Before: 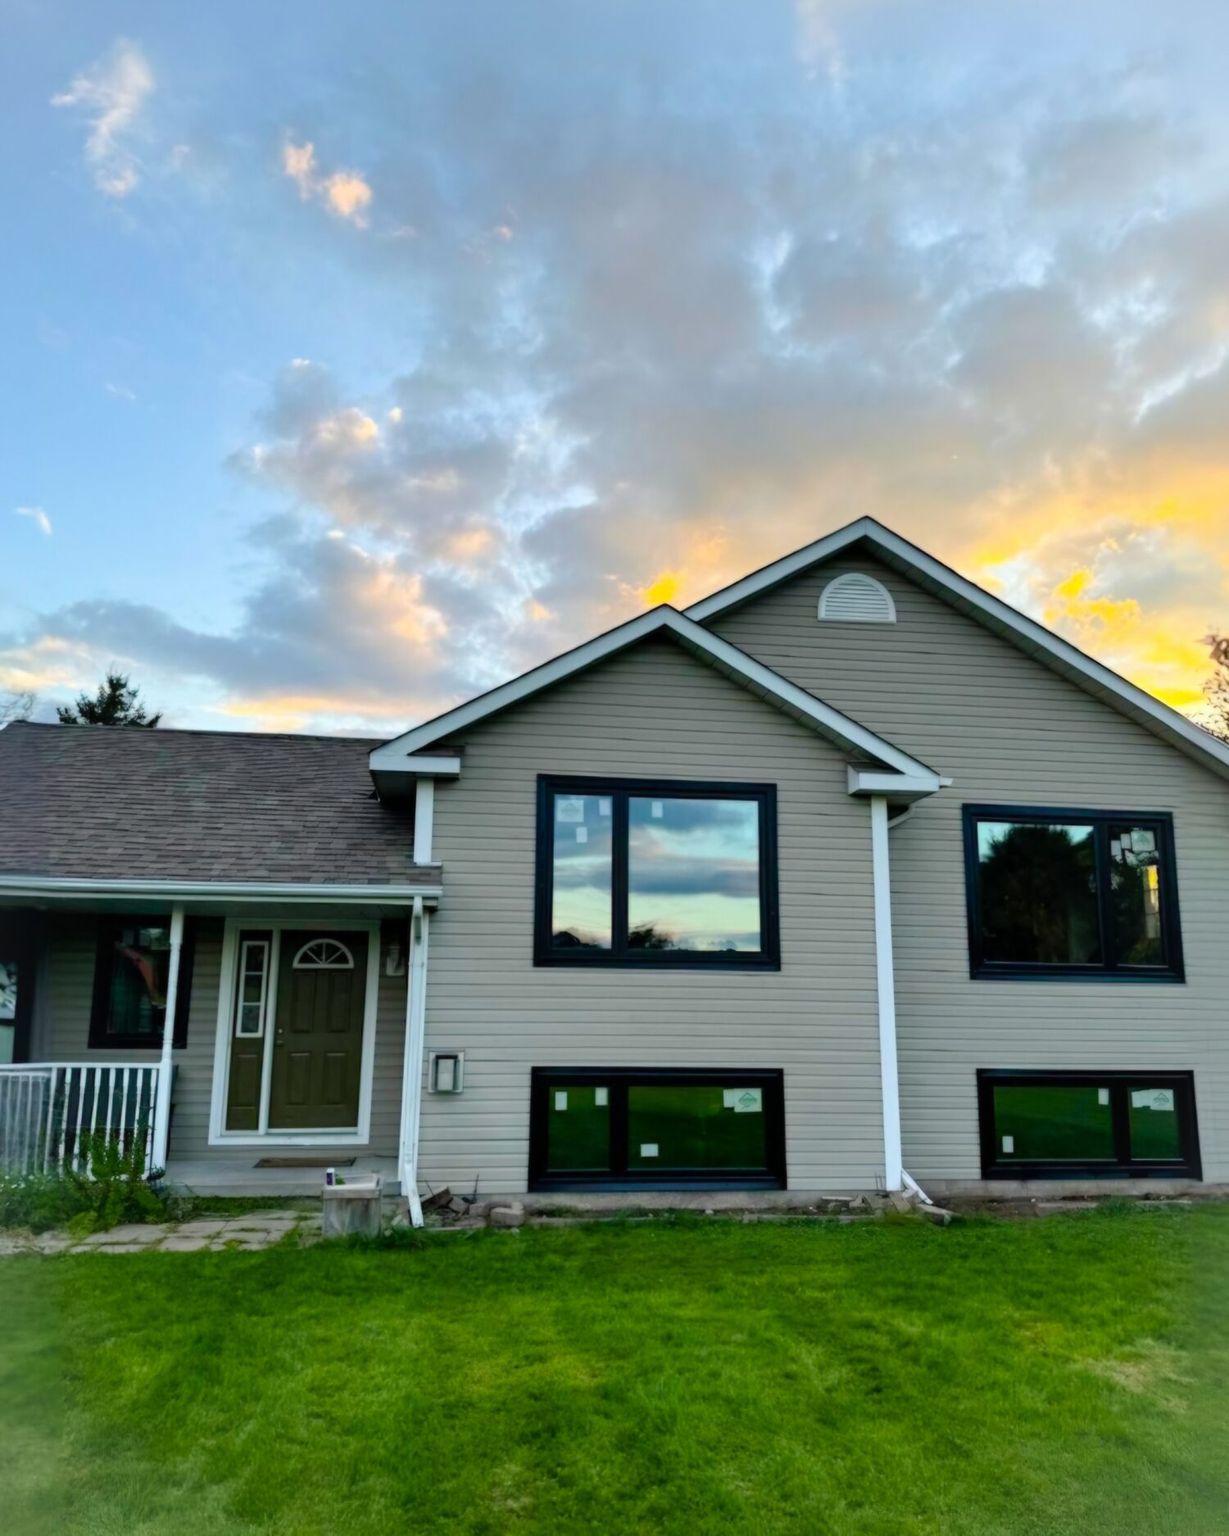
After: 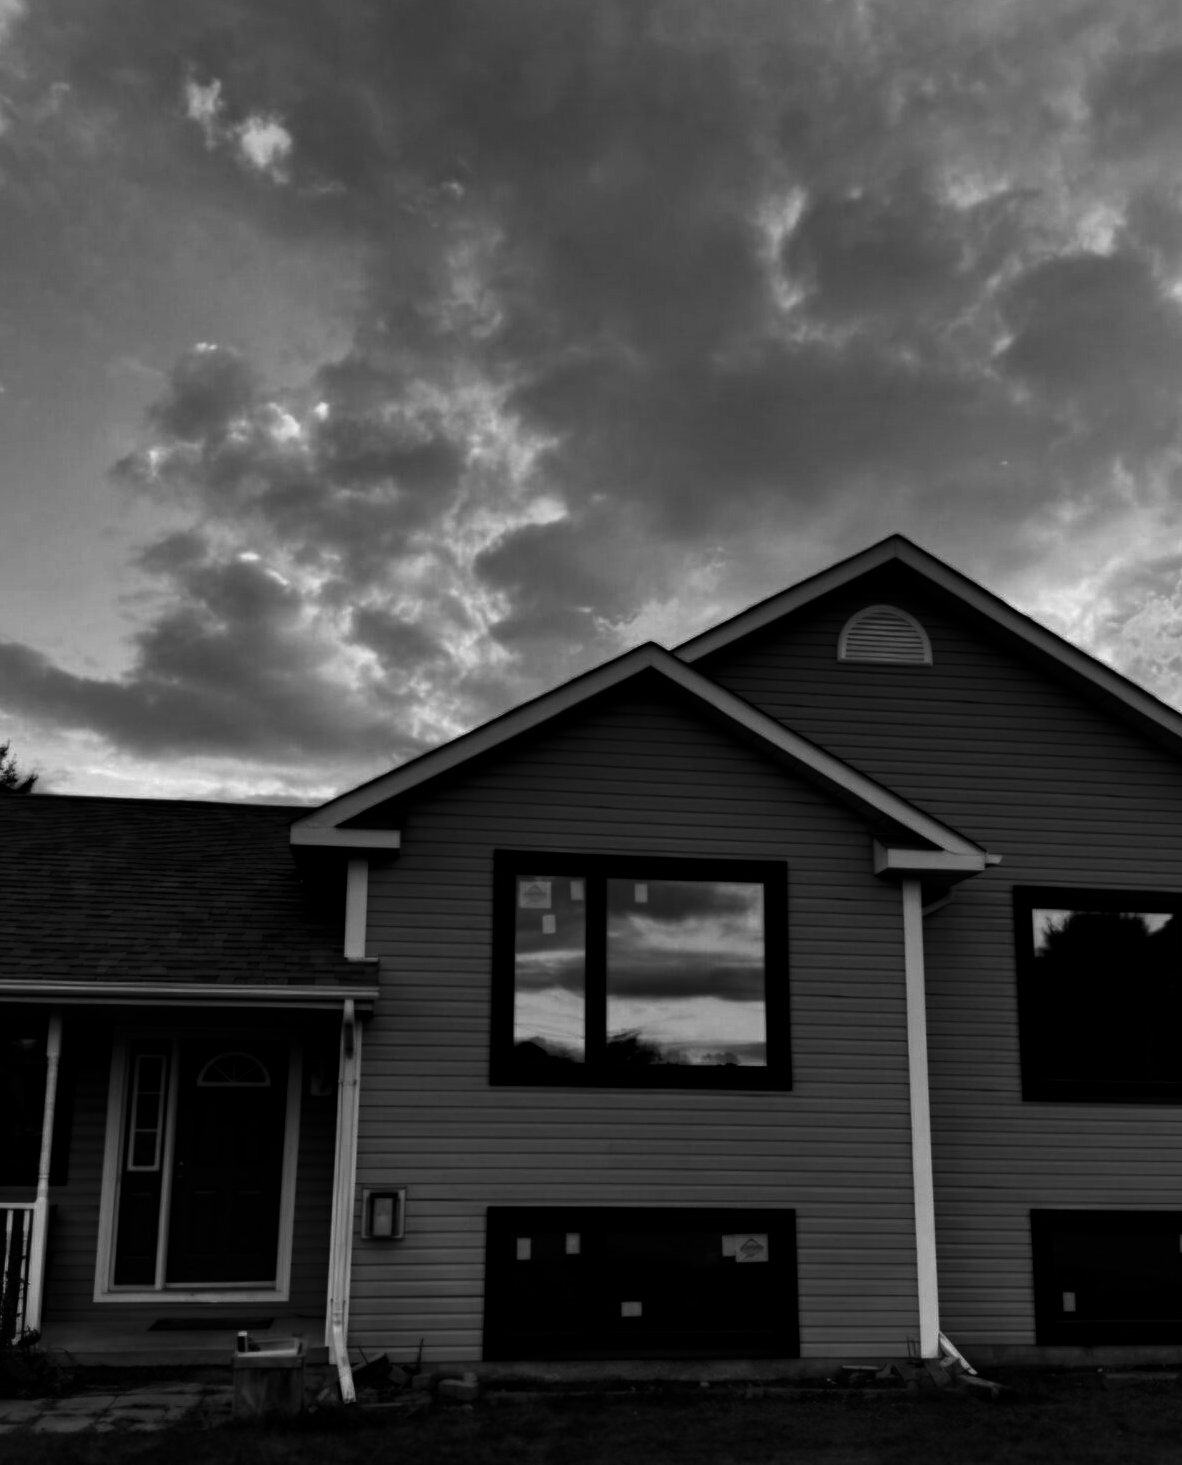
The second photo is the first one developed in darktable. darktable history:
contrast brightness saturation: contrast 0.02, brightness -1, saturation -1
crop and rotate: left 10.77%, top 5.1%, right 10.41%, bottom 16.76%
